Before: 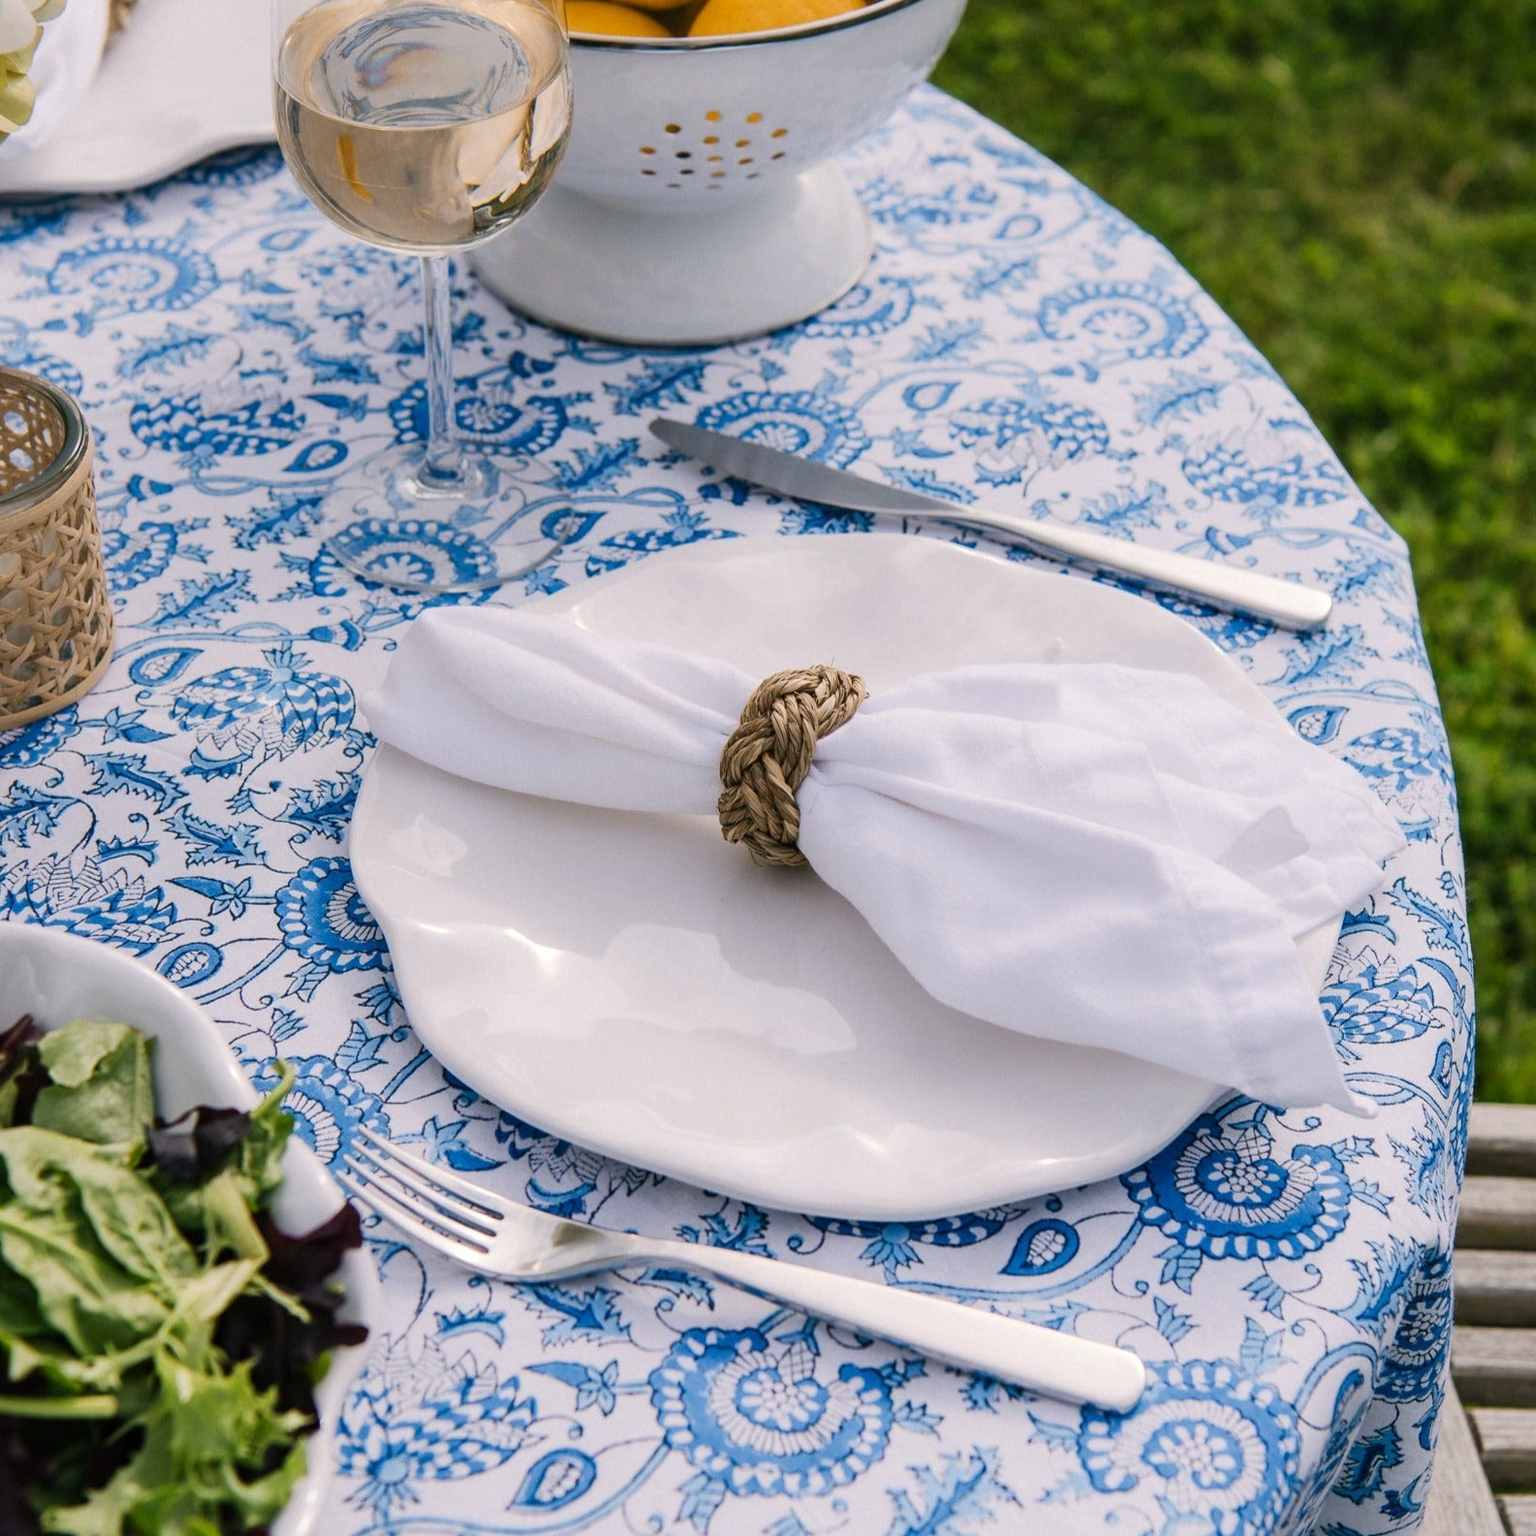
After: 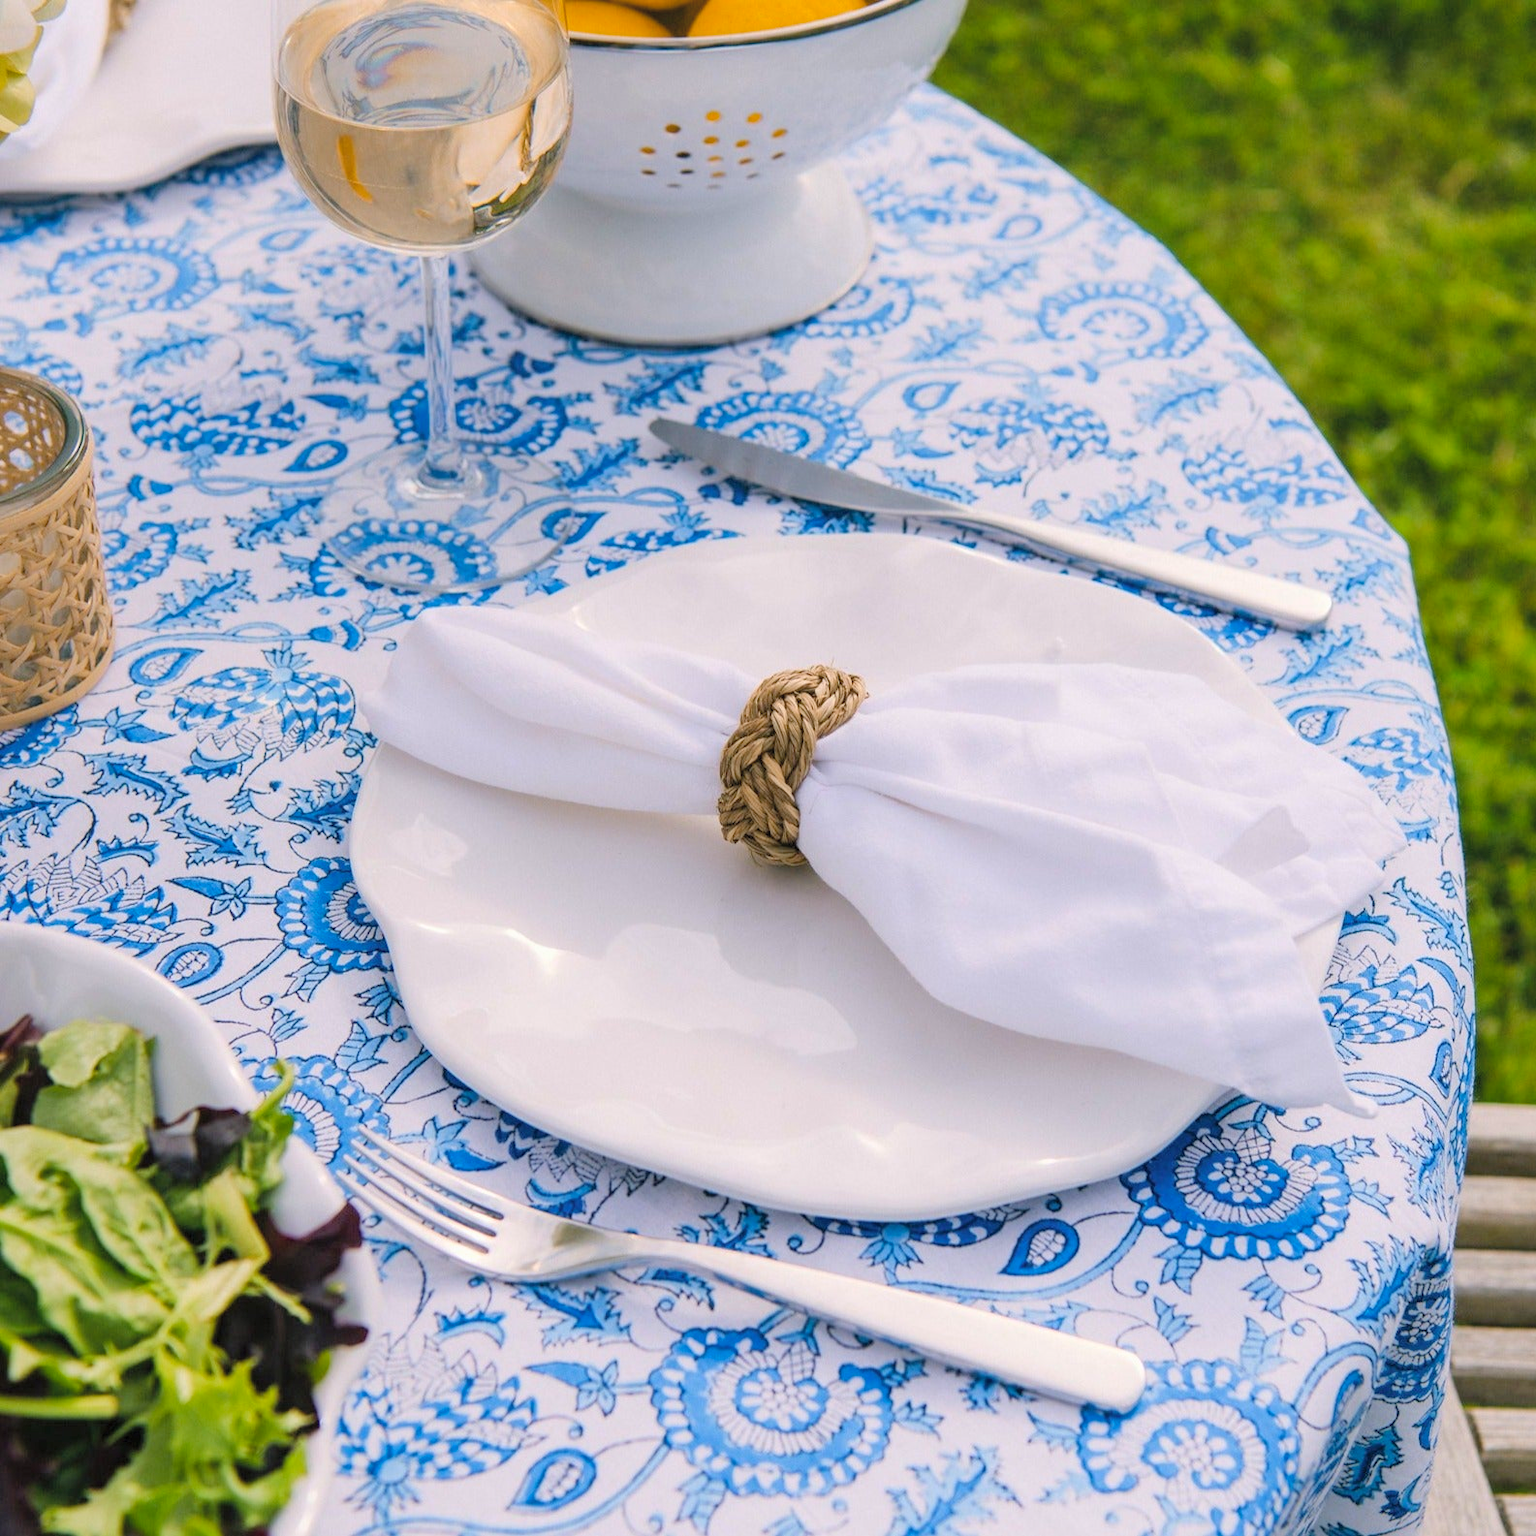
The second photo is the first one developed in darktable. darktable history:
color balance rgb: perceptual saturation grading › global saturation 19.496%, global vibrance 20%
tone equalizer: -8 EV -0.001 EV, -7 EV 0.004 EV, -6 EV -0.028 EV, -5 EV 0.012 EV, -4 EV -0.009 EV, -3 EV 0.039 EV, -2 EV -0.042 EV, -1 EV -0.311 EV, +0 EV -0.604 EV, smoothing diameter 24.86%, edges refinement/feathering 8.93, preserve details guided filter
contrast brightness saturation: brightness 0.143
exposure: exposure 0.561 EV, compensate highlight preservation false
